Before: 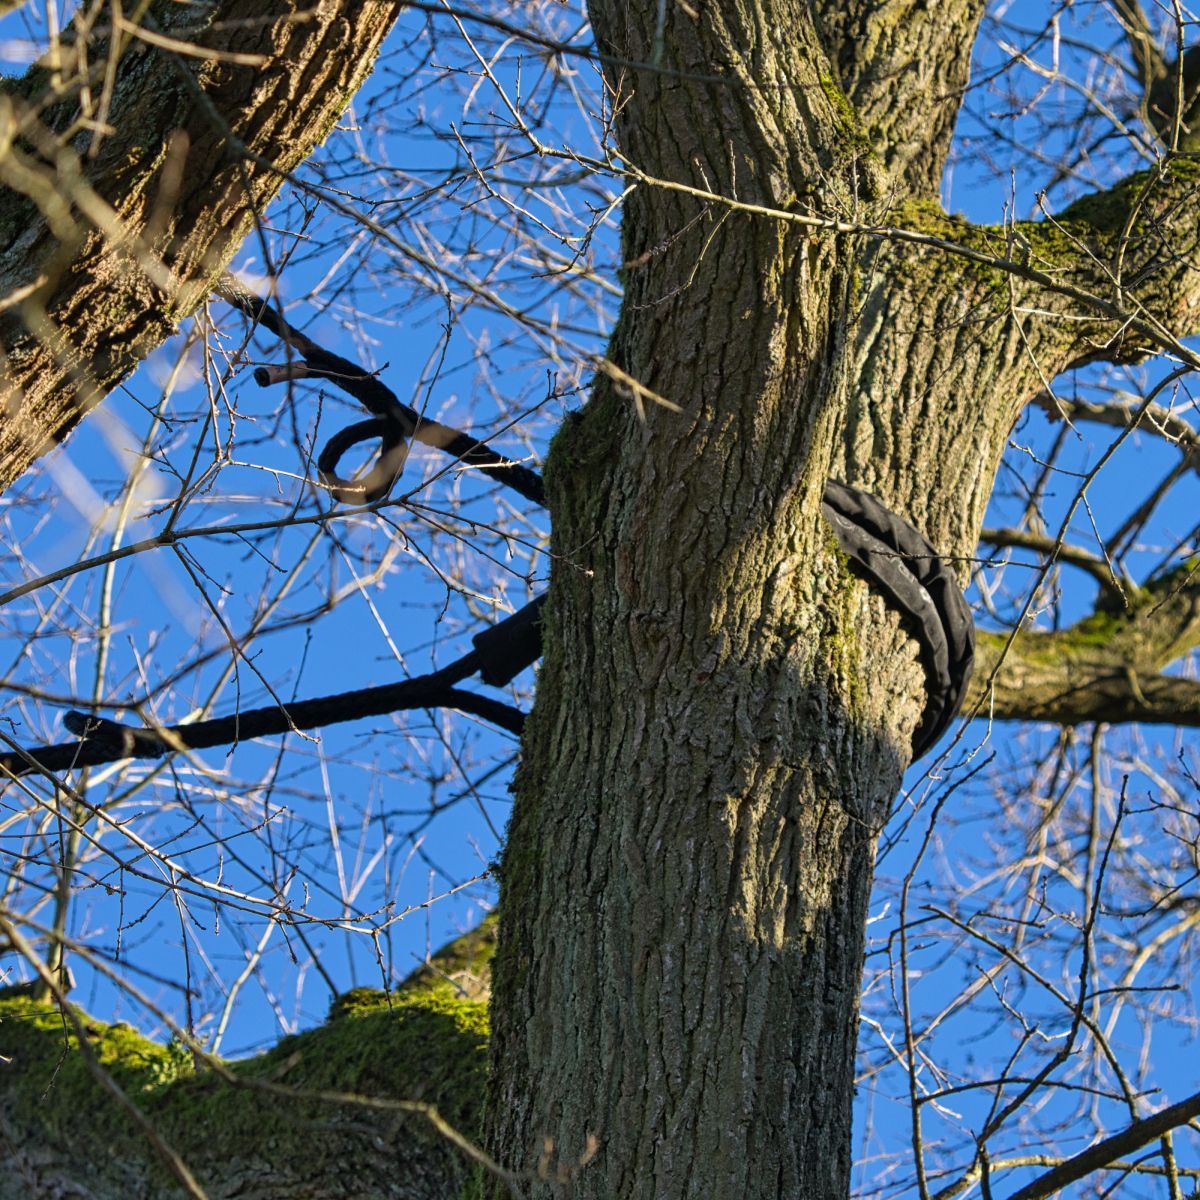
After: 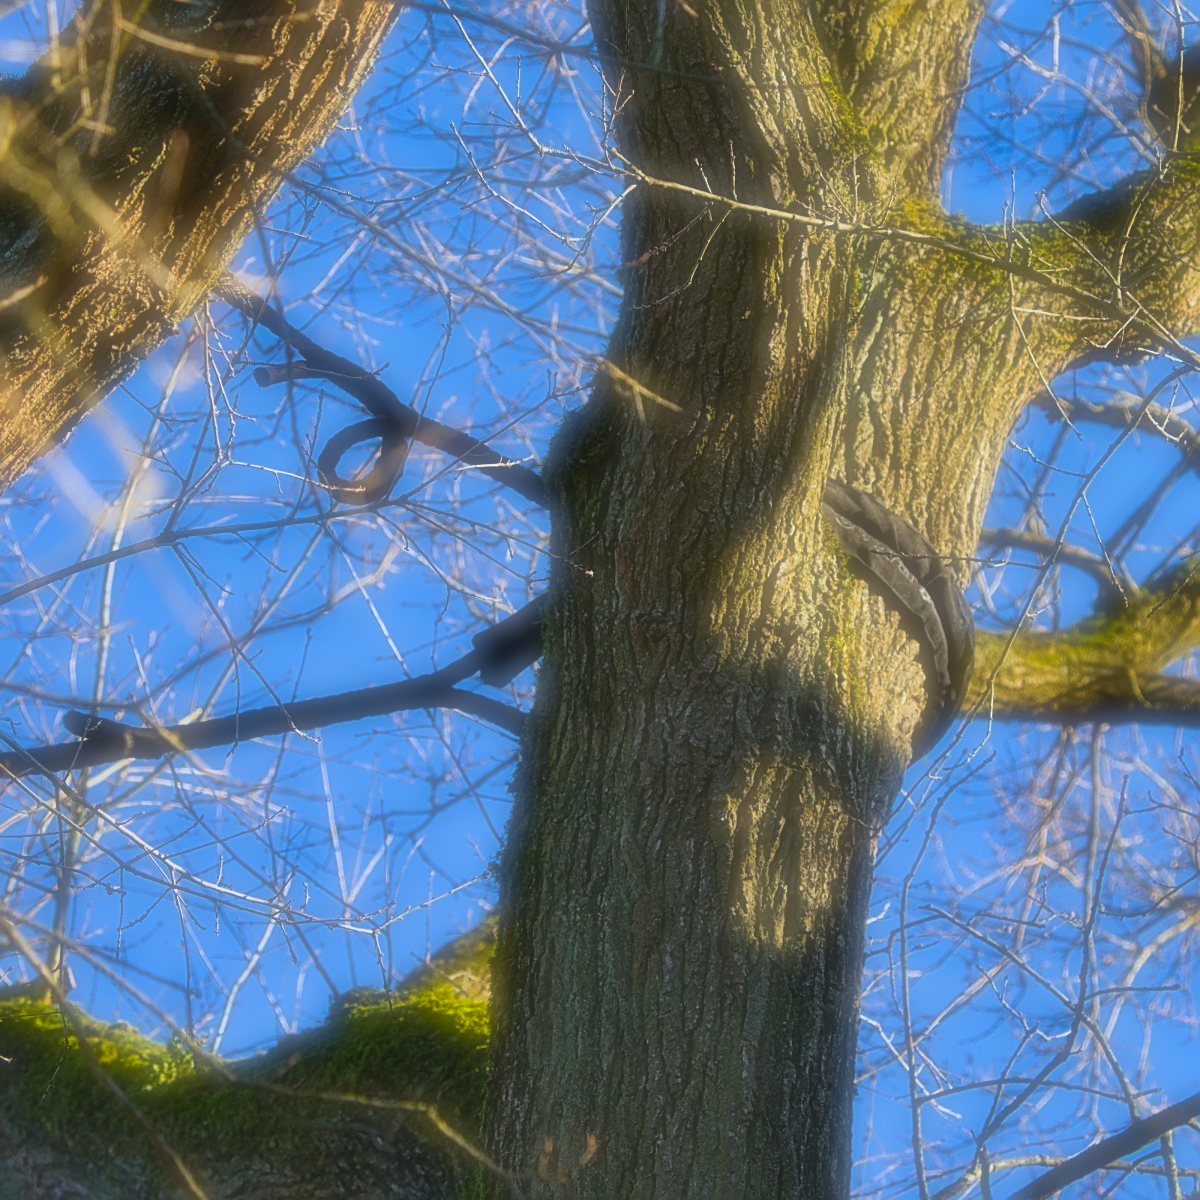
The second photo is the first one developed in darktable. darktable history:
color balance rgb: perceptual saturation grading › global saturation 25%, global vibrance 20%
sharpen: on, module defaults
soften: on, module defaults
